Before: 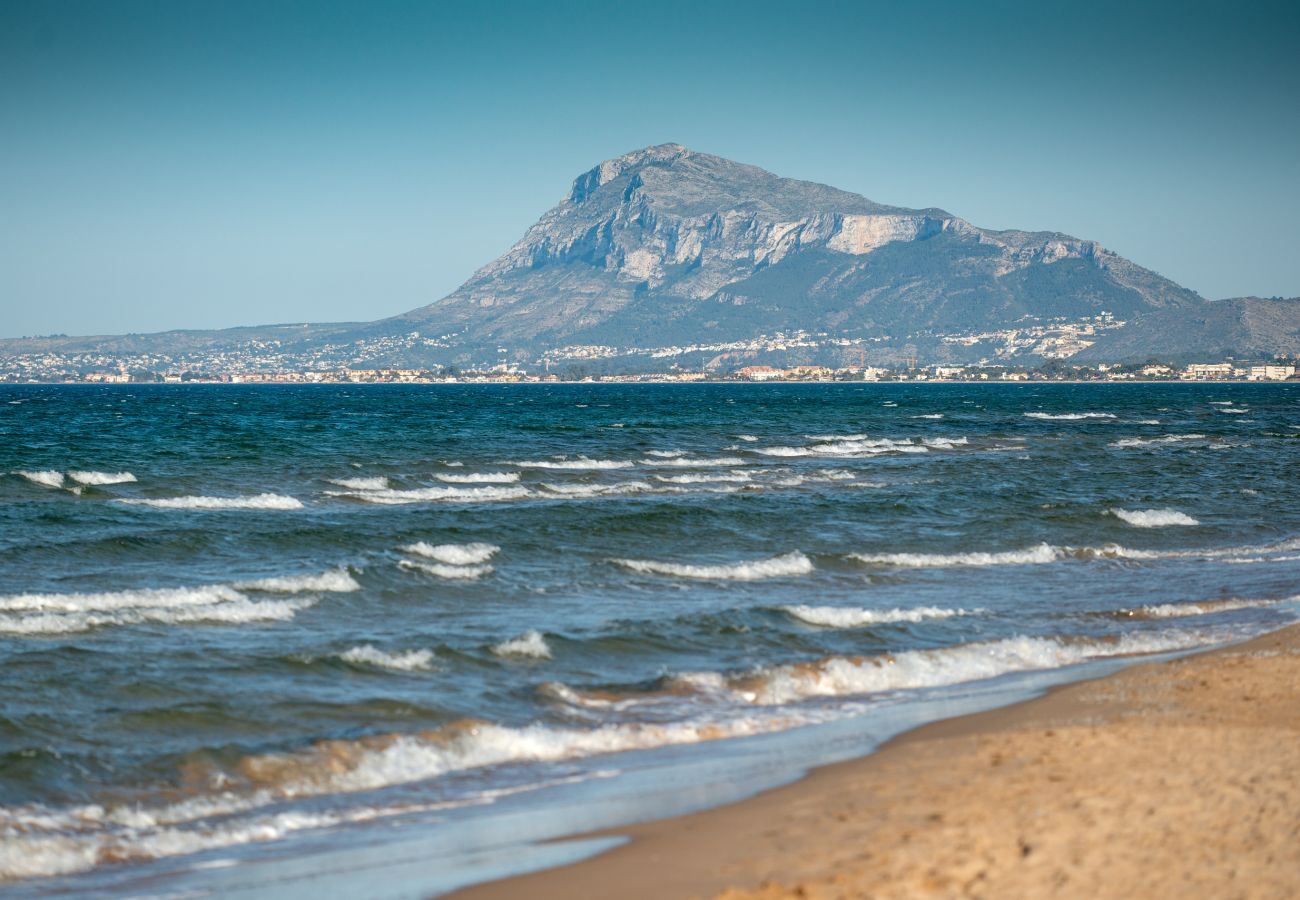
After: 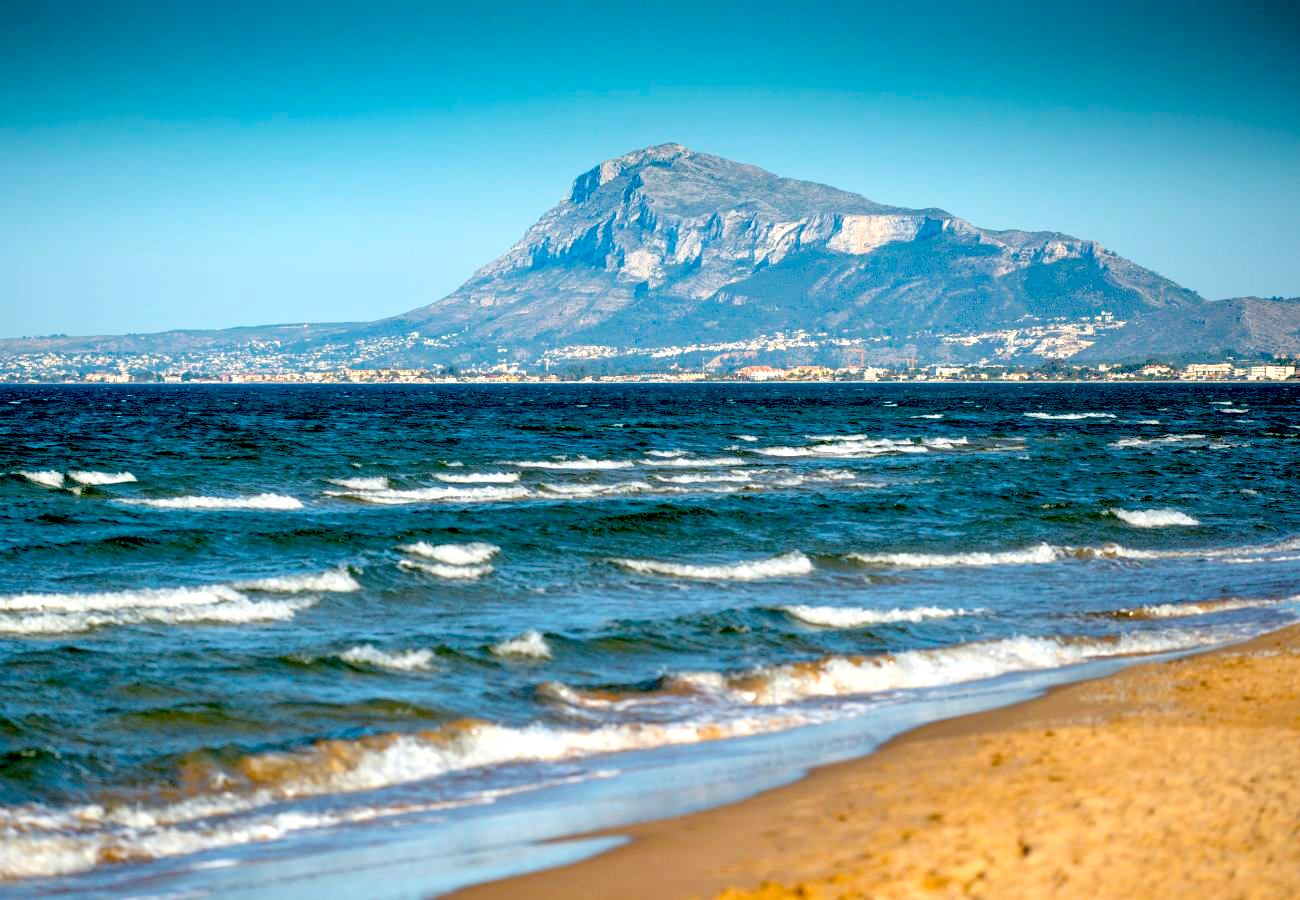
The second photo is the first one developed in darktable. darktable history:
exposure: black level correction 0.04, exposure 0.5 EV, compensate highlight preservation false
color balance rgb: perceptual saturation grading › global saturation 30%, global vibrance 20%
